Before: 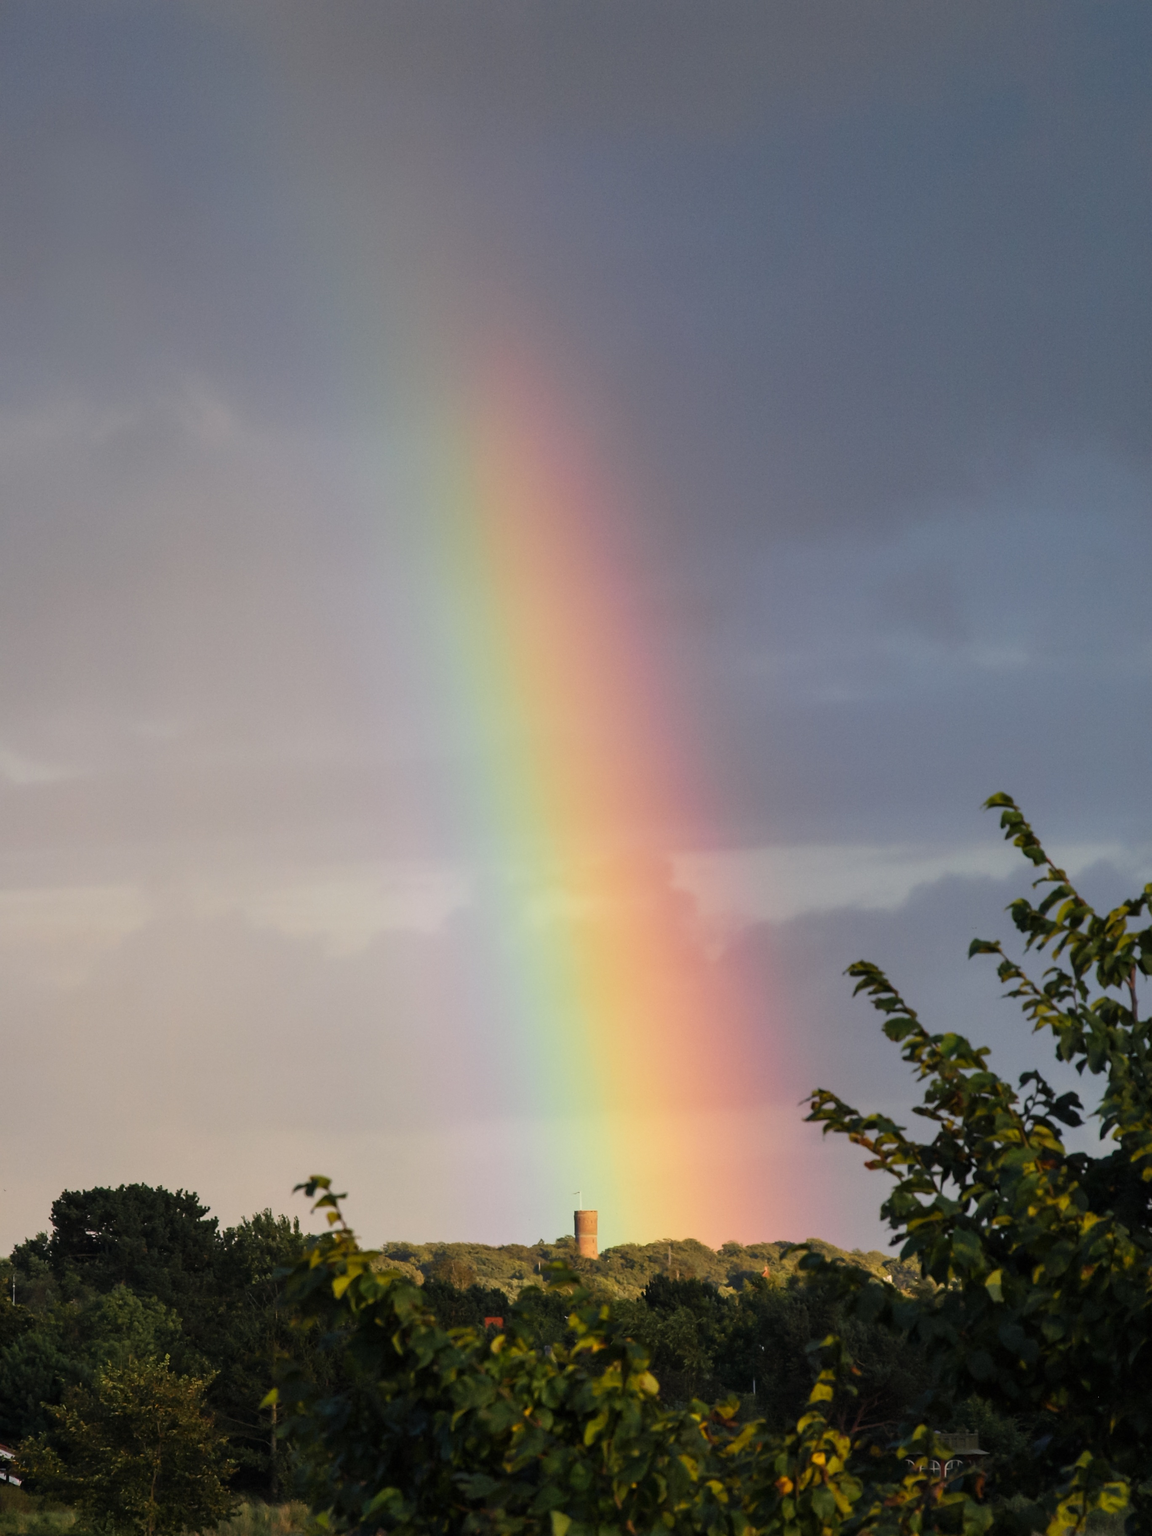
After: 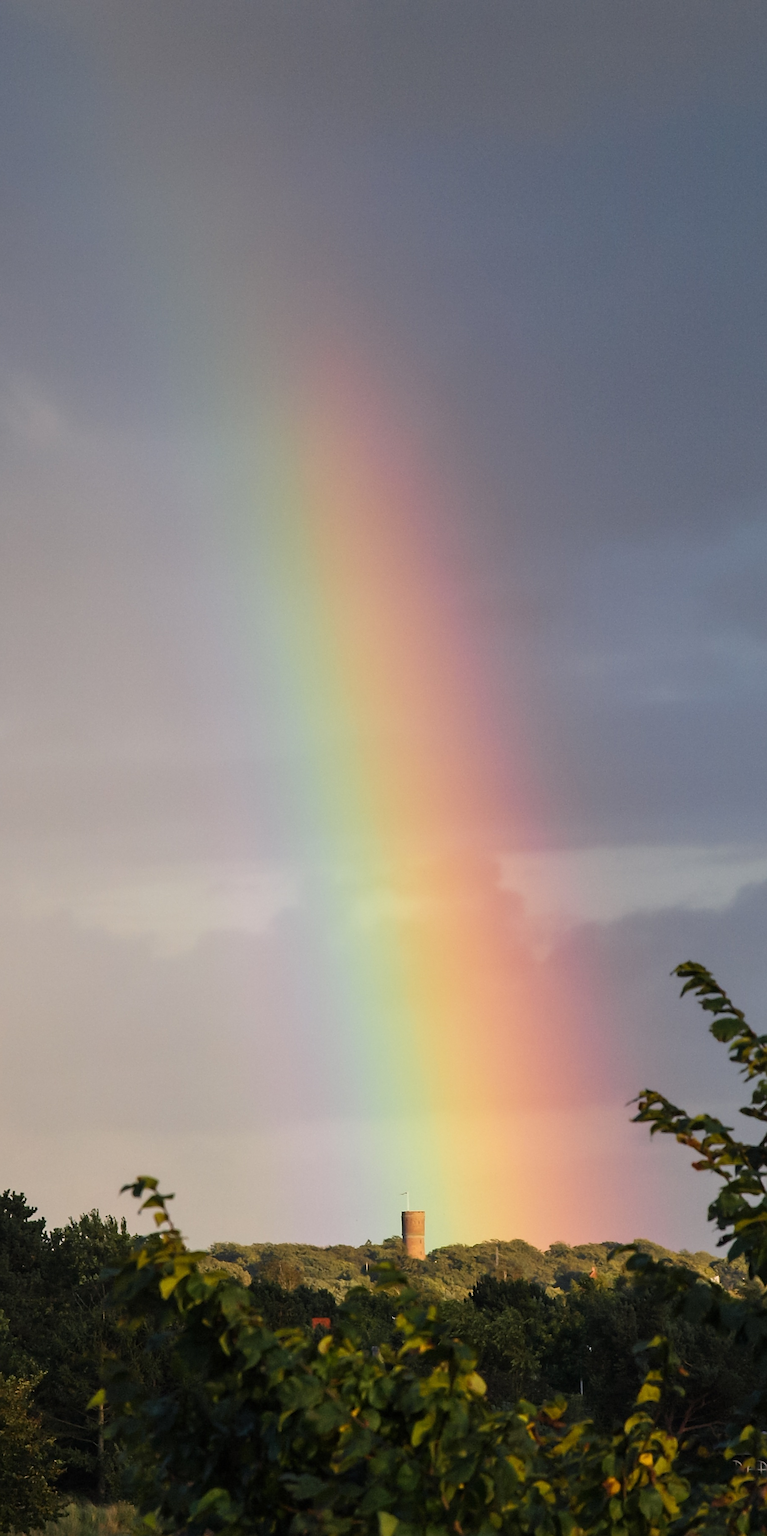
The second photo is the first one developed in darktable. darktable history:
sharpen: on, module defaults
crop and rotate: left 15.055%, right 18.278%
